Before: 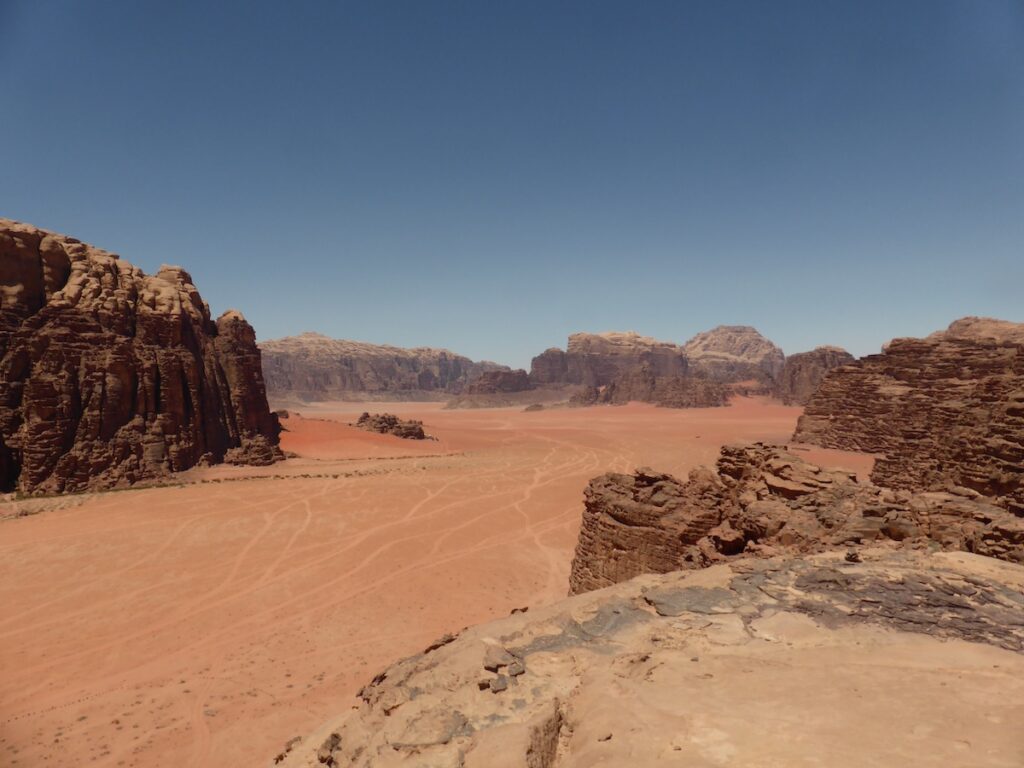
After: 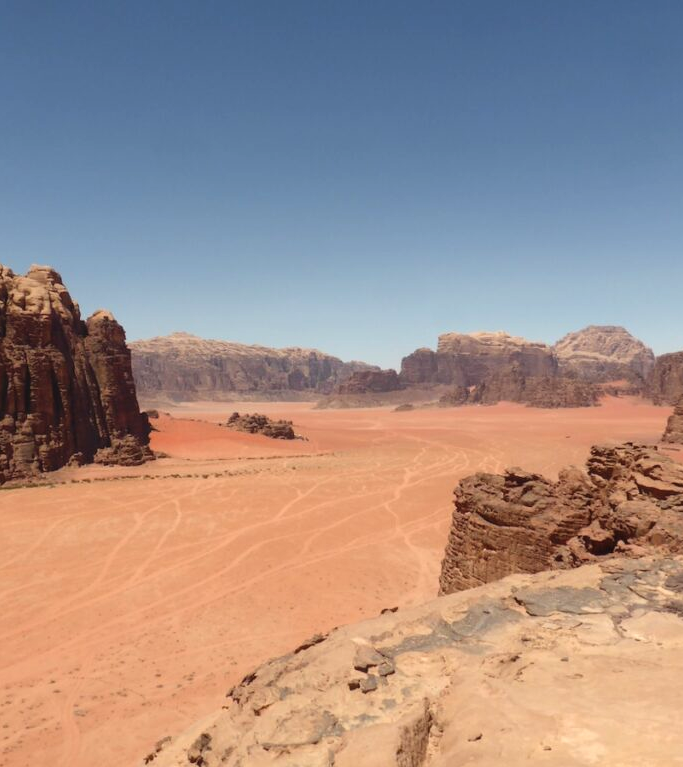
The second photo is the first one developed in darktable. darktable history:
exposure: black level correction -0.002, exposure 0.528 EV, compensate exposure bias true, compensate highlight preservation false
crop and rotate: left 12.76%, right 20.481%
